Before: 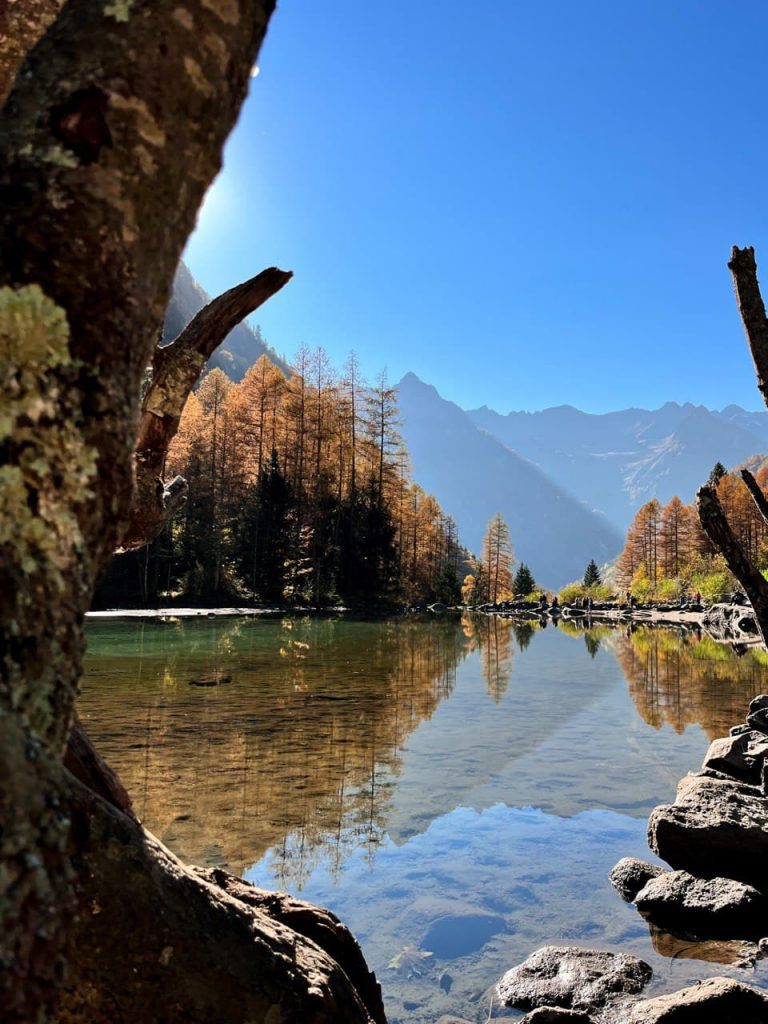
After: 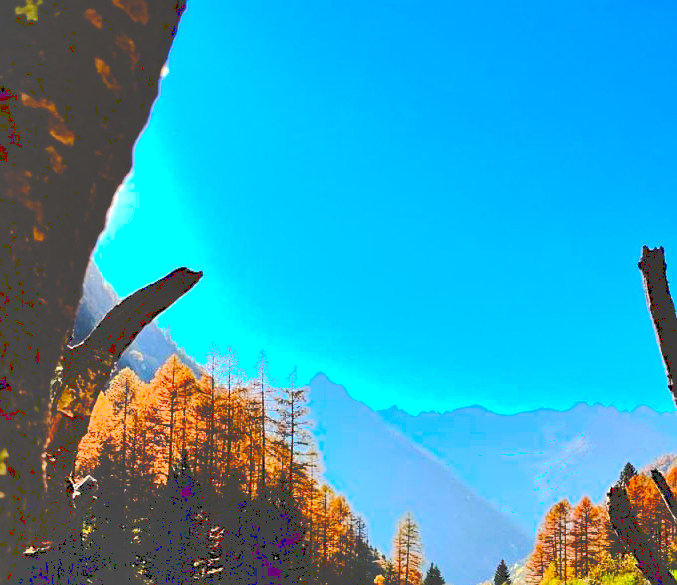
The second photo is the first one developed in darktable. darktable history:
exposure: compensate highlight preservation false
shadows and highlights: low approximation 0.01, soften with gaussian
tone equalizer: -8 EV -0.75 EV, -7 EV -0.7 EV, -6 EV -0.6 EV, -5 EV -0.4 EV, -3 EV 0.4 EV, -2 EV 0.6 EV, -1 EV 0.7 EV, +0 EV 0.75 EV, edges refinement/feathering 500, mask exposure compensation -1.57 EV, preserve details no
crop and rotate: left 11.812%, bottom 42.776%
color correction: saturation 2.15
white balance: emerald 1
sharpen: amount 0.2
tone curve: curves: ch0 [(0, 0) (0.003, 0.272) (0.011, 0.275) (0.025, 0.275) (0.044, 0.278) (0.069, 0.282) (0.1, 0.284) (0.136, 0.287) (0.177, 0.294) (0.224, 0.314) (0.277, 0.347) (0.335, 0.403) (0.399, 0.473) (0.468, 0.552) (0.543, 0.622) (0.623, 0.69) (0.709, 0.756) (0.801, 0.818) (0.898, 0.865) (1, 1)], preserve colors none
